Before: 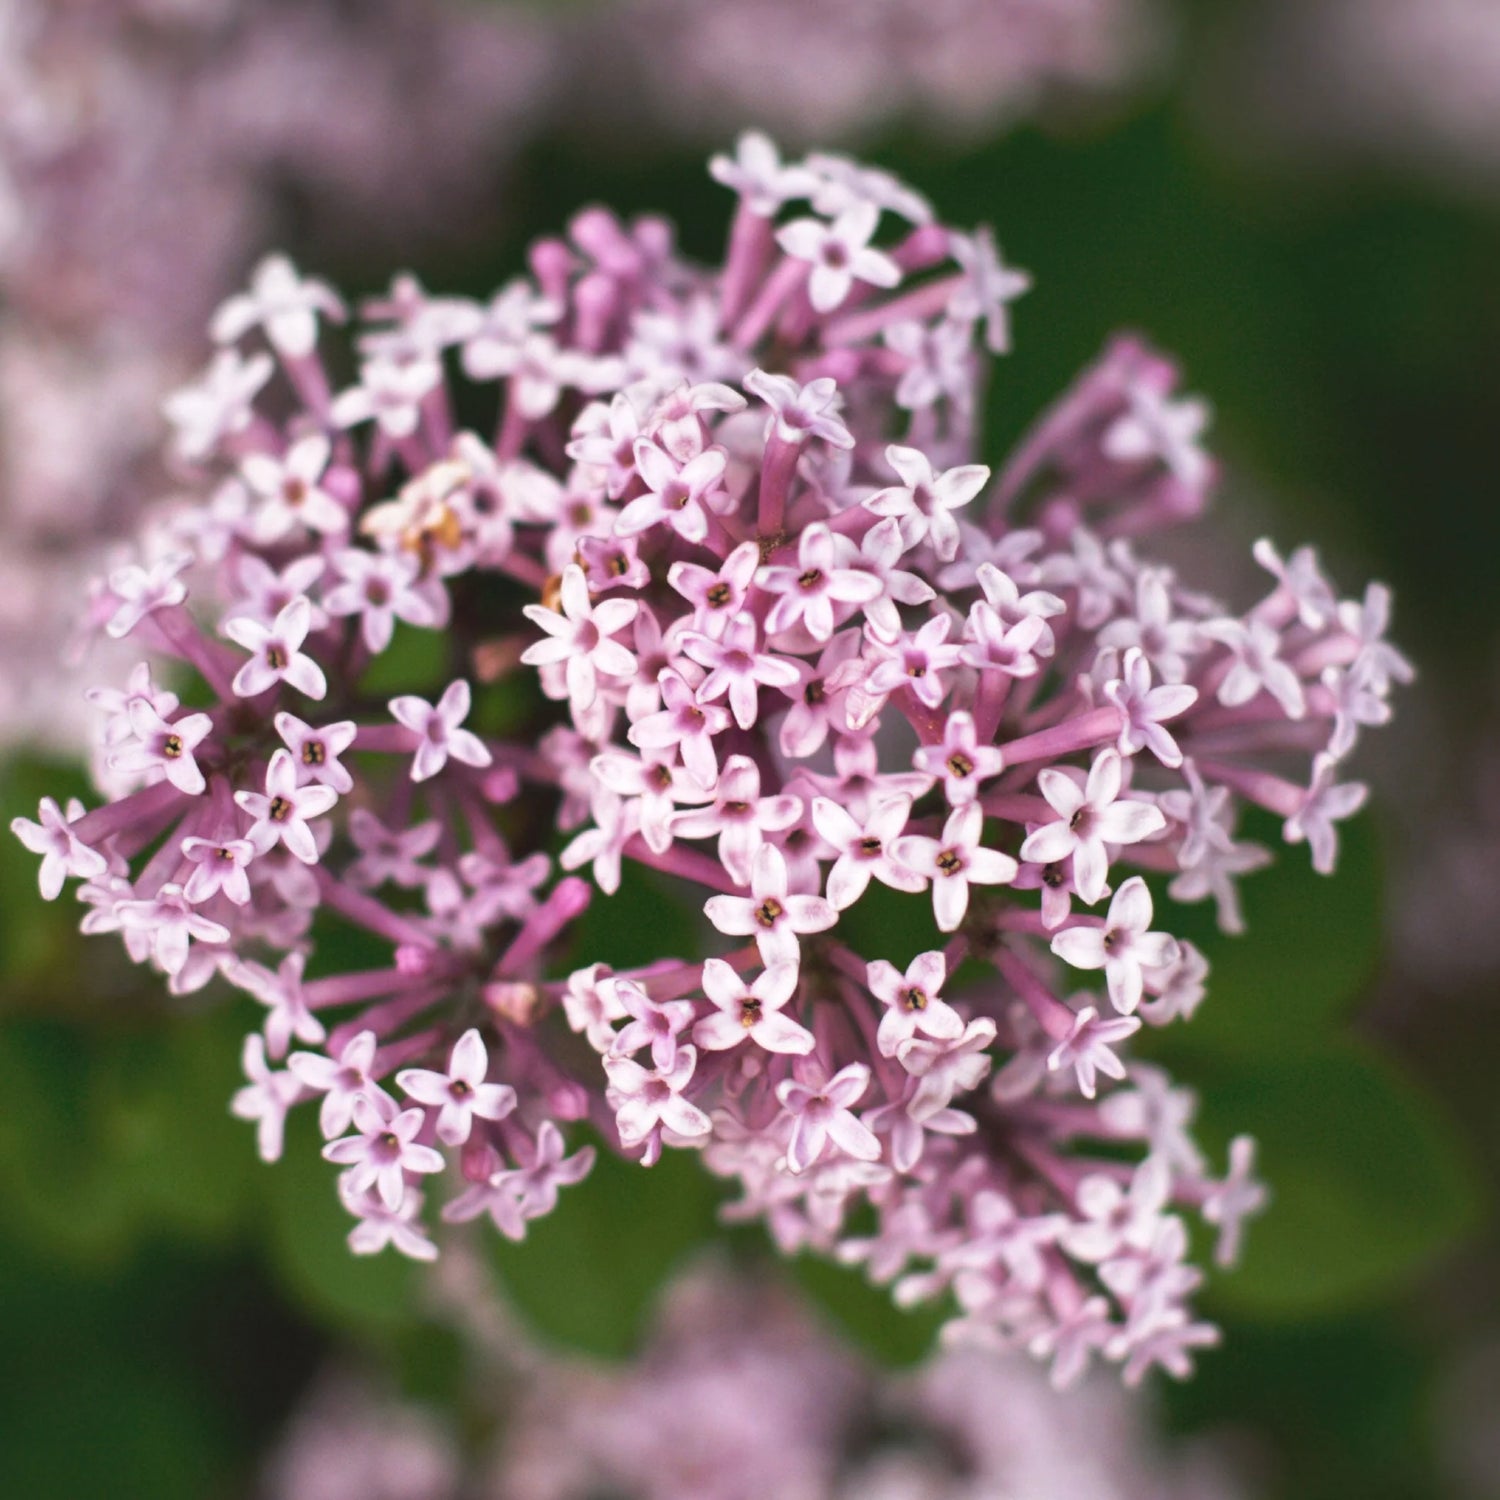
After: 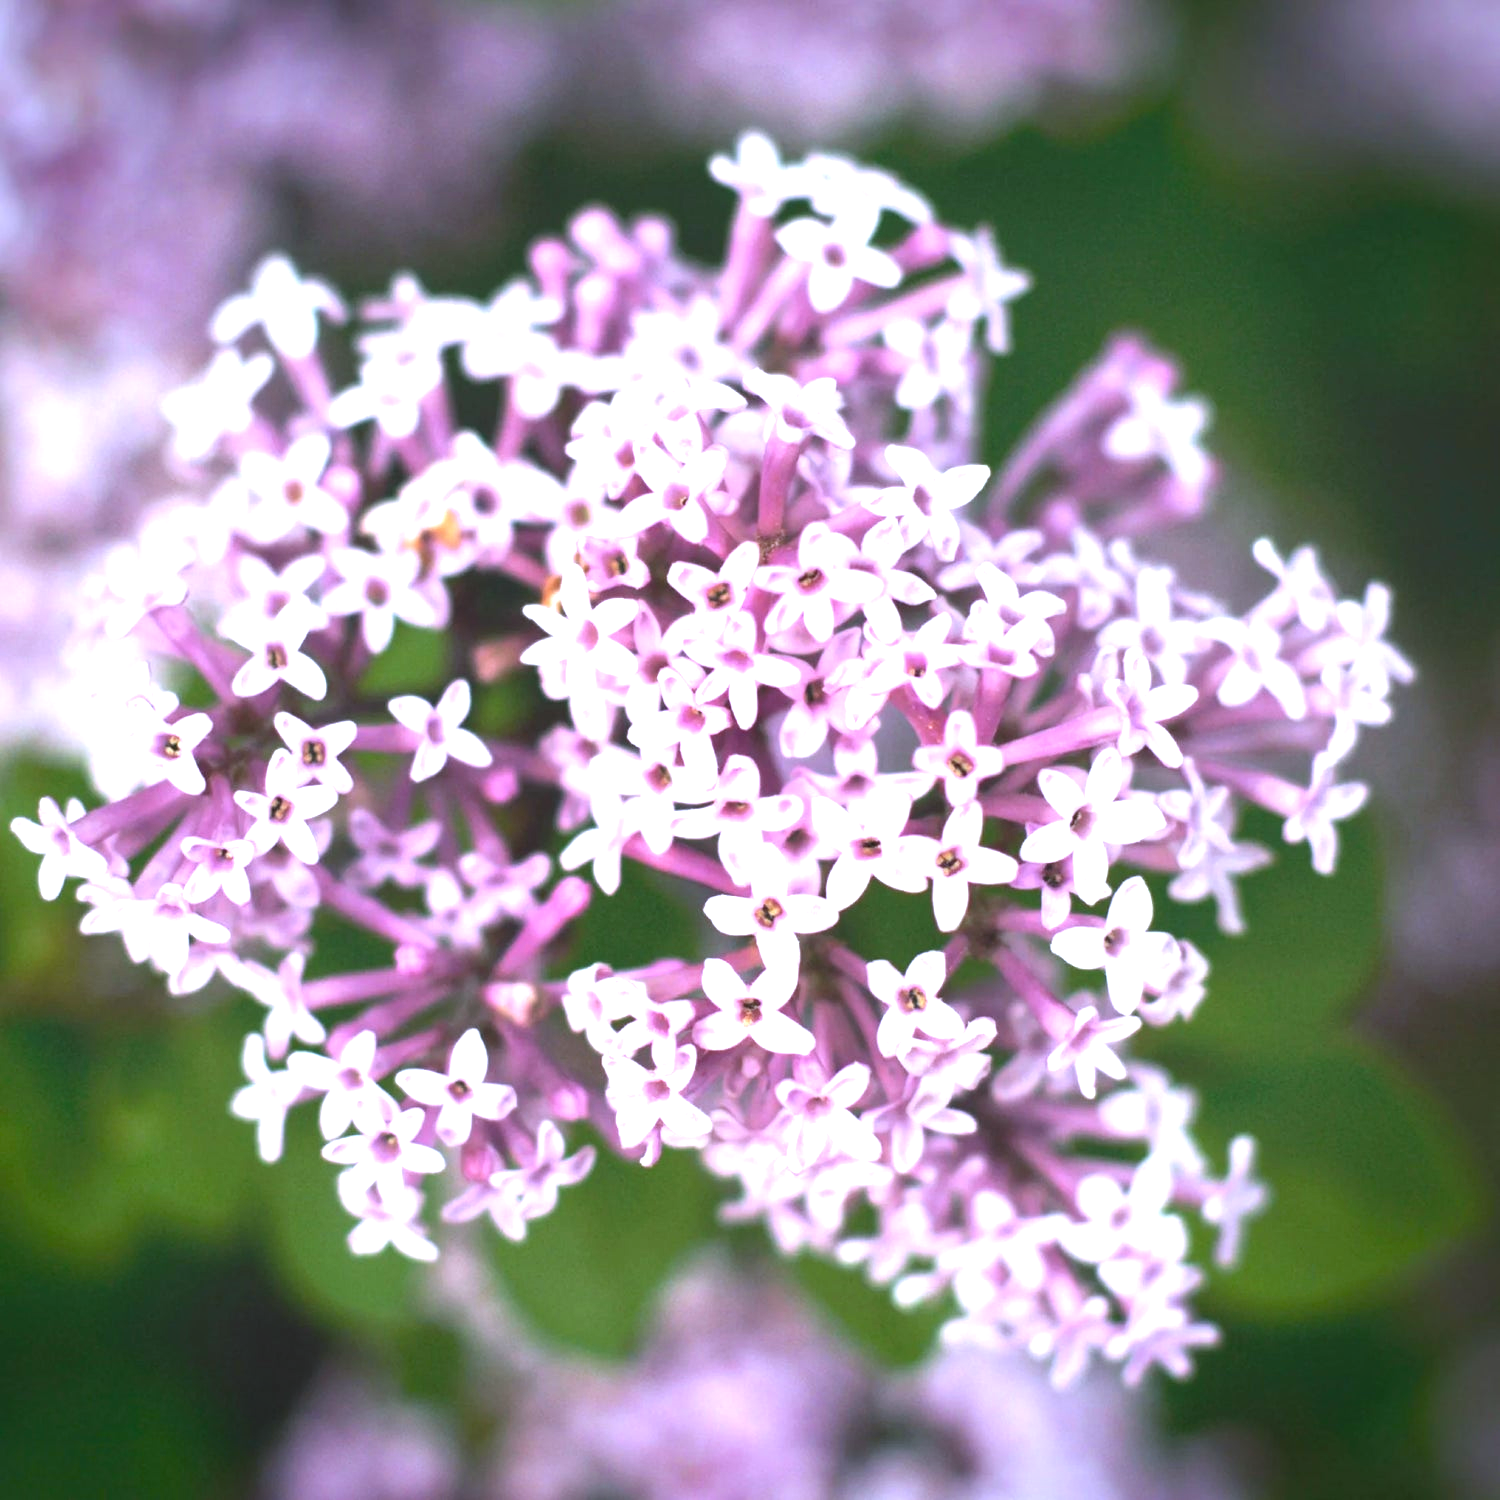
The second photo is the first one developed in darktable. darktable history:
white balance: red 0.948, green 1.02, blue 1.176
vignetting: fall-off start 88.53%, fall-off radius 44.2%, saturation 0.376, width/height ratio 1.161
exposure: black level correction -0.002, exposure 1.115 EV, compensate highlight preservation false
